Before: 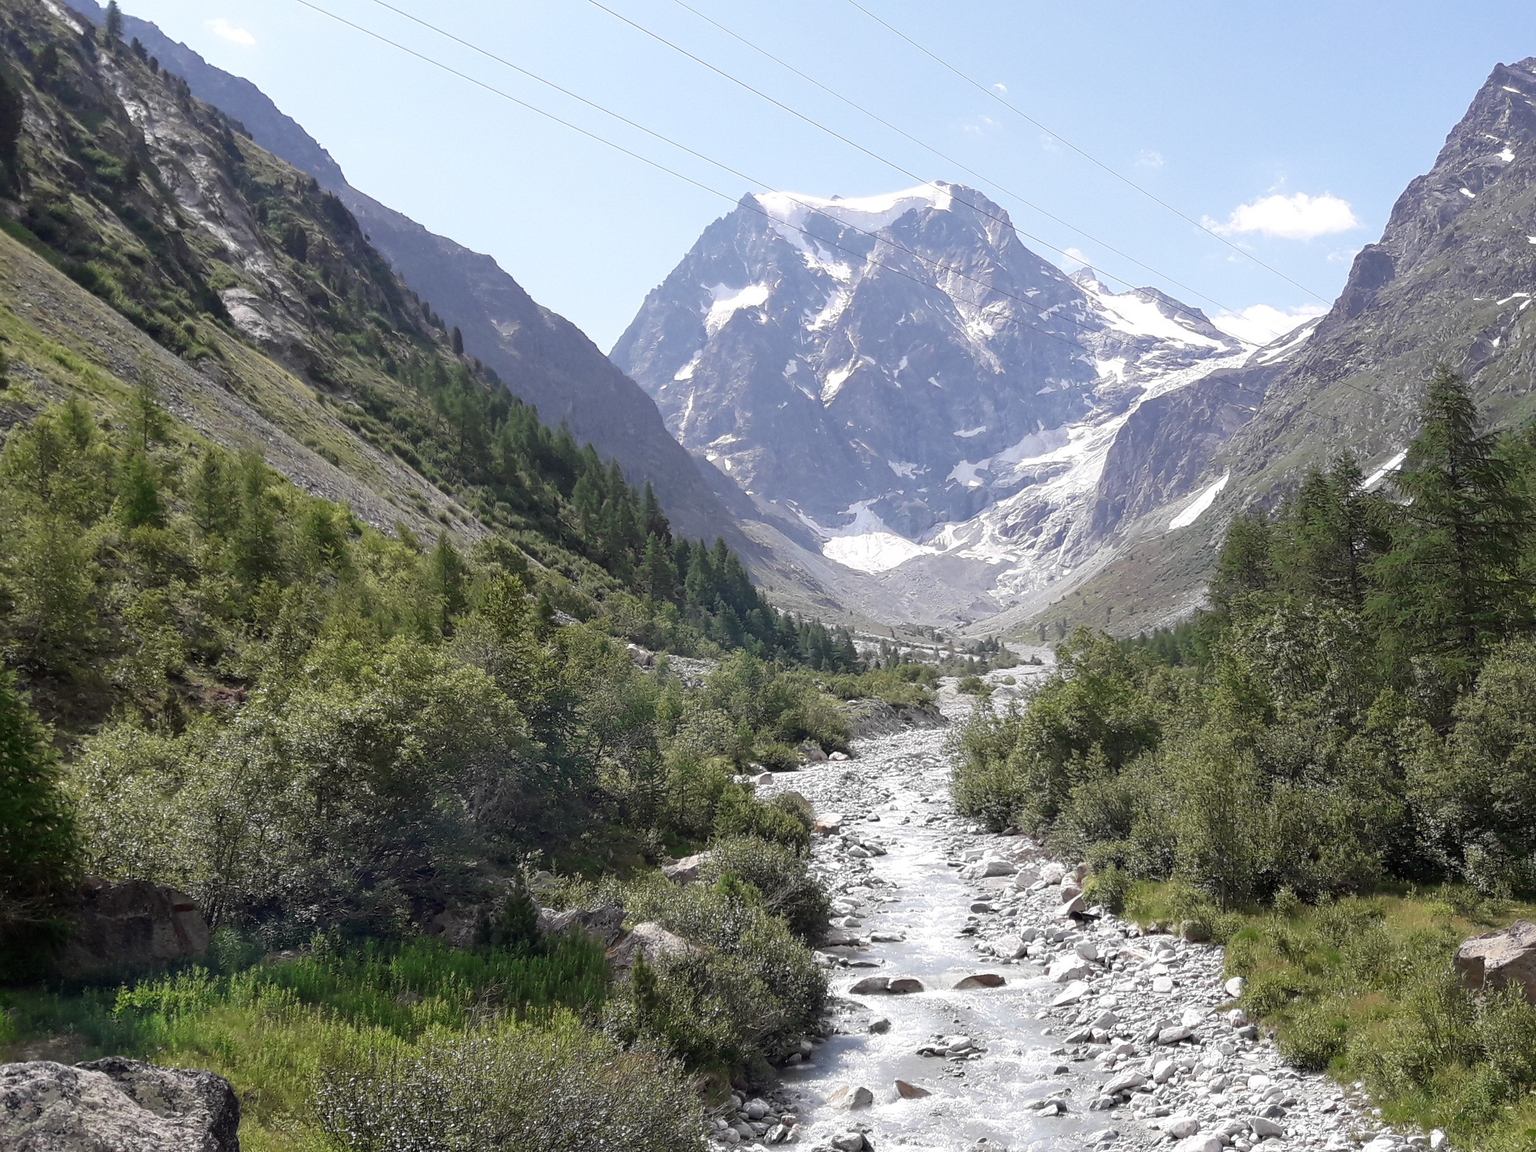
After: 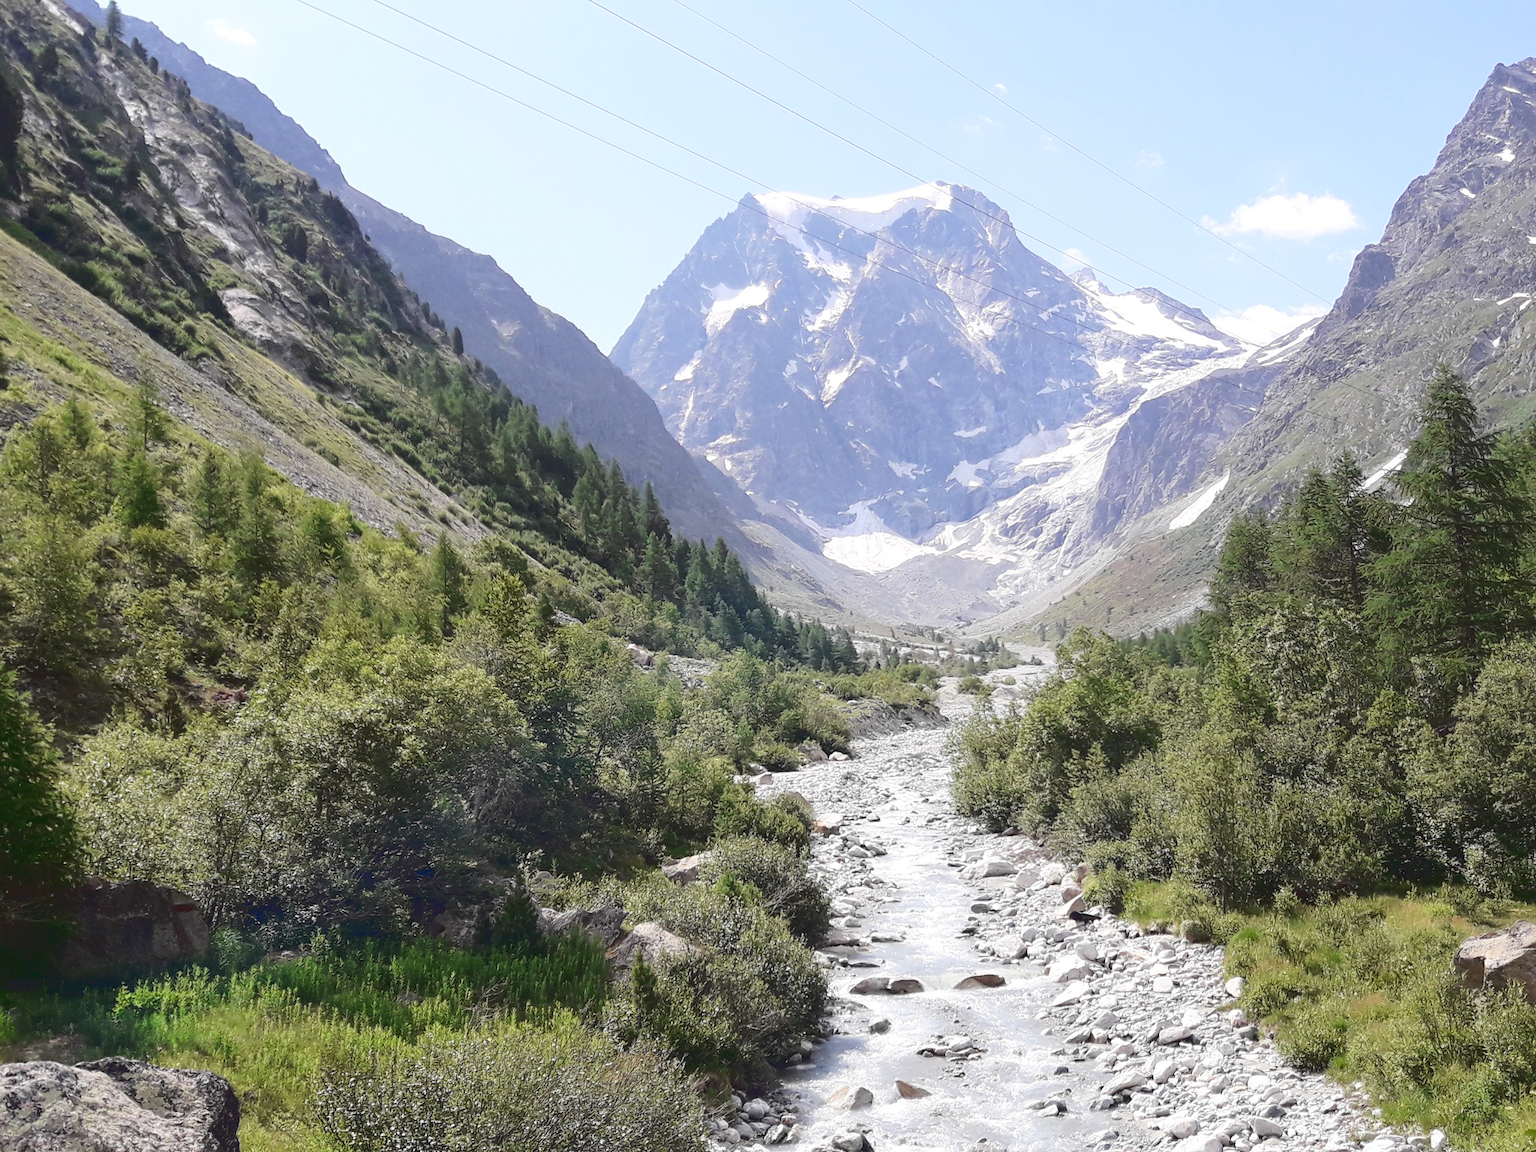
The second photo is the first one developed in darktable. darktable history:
tone curve: curves: ch0 [(0, 0) (0.003, 0.112) (0.011, 0.115) (0.025, 0.111) (0.044, 0.114) (0.069, 0.126) (0.1, 0.144) (0.136, 0.164) (0.177, 0.196) (0.224, 0.249) (0.277, 0.316) (0.335, 0.401) (0.399, 0.487) (0.468, 0.571) (0.543, 0.647) (0.623, 0.728) (0.709, 0.795) (0.801, 0.866) (0.898, 0.933) (1, 1)], color space Lab, linked channels, preserve colors none
